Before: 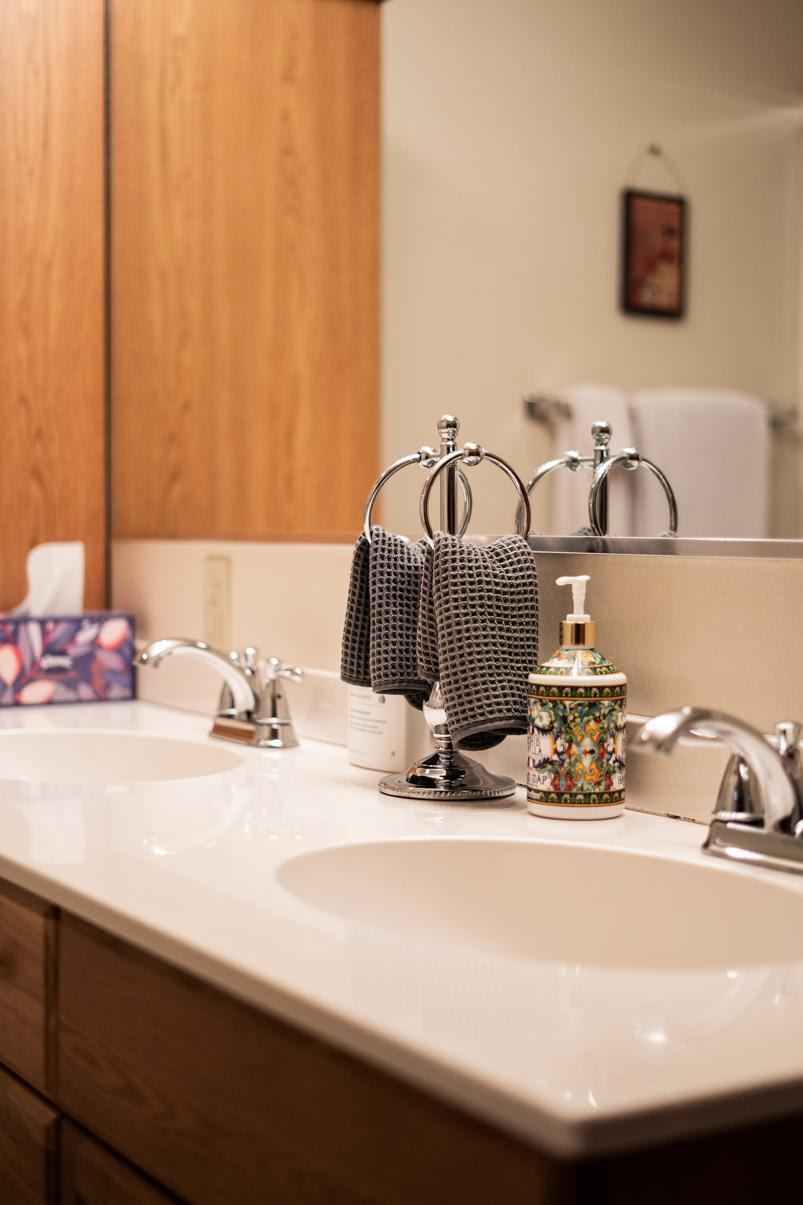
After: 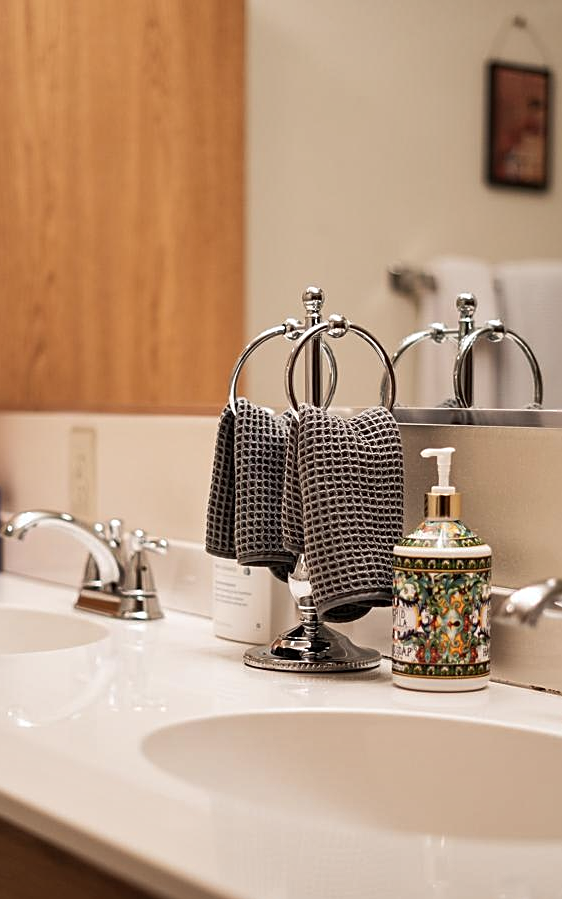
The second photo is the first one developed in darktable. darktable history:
crop and rotate: left 16.942%, top 10.64%, right 13.016%, bottom 14.729%
shadows and highlights: soften with gaussian
contrast brightness saturation: saturation -0.099
sharpen: on, module defaults
